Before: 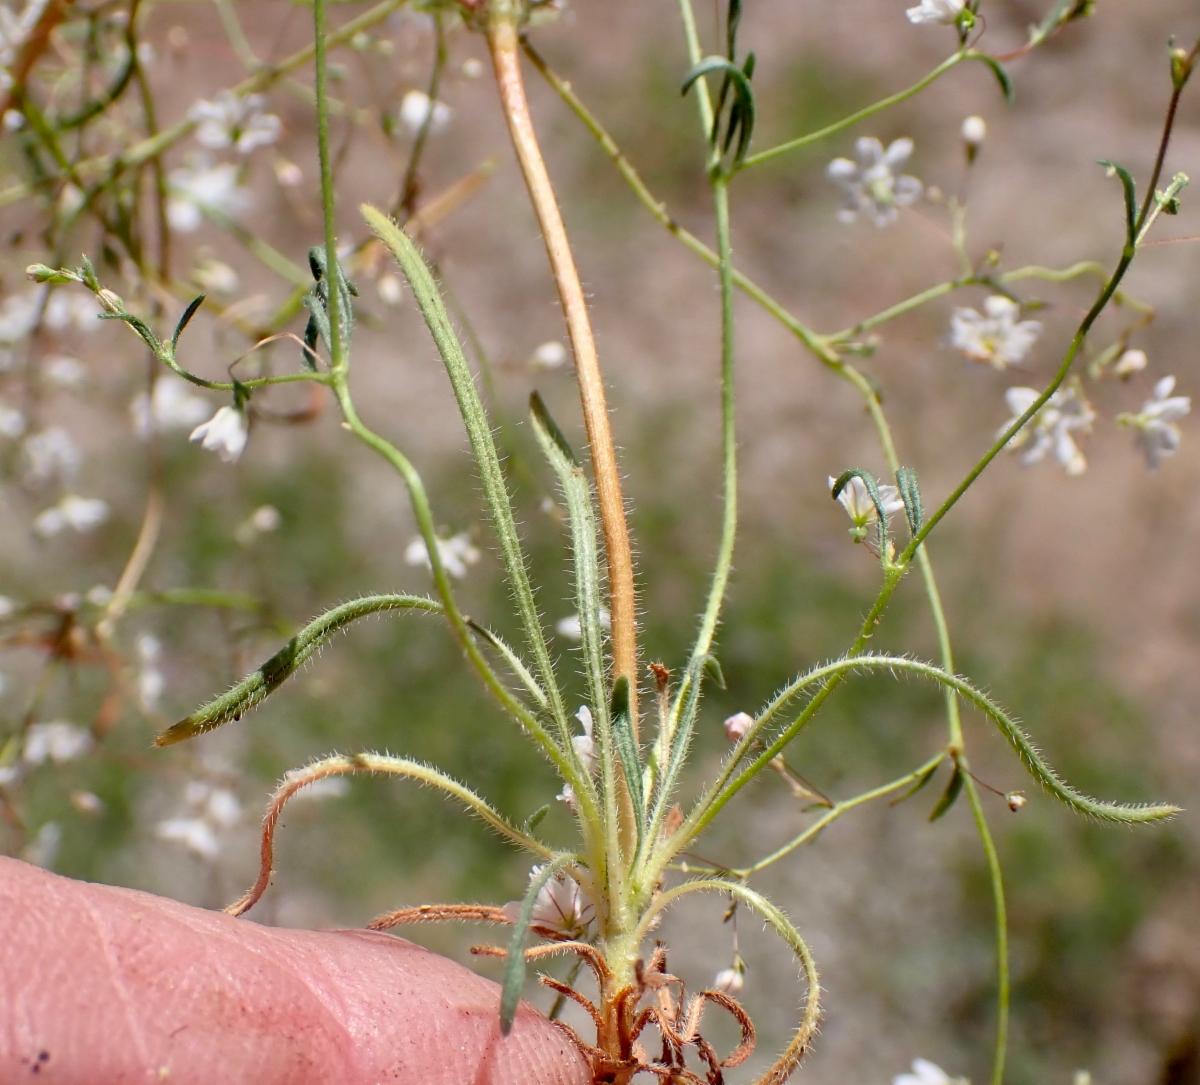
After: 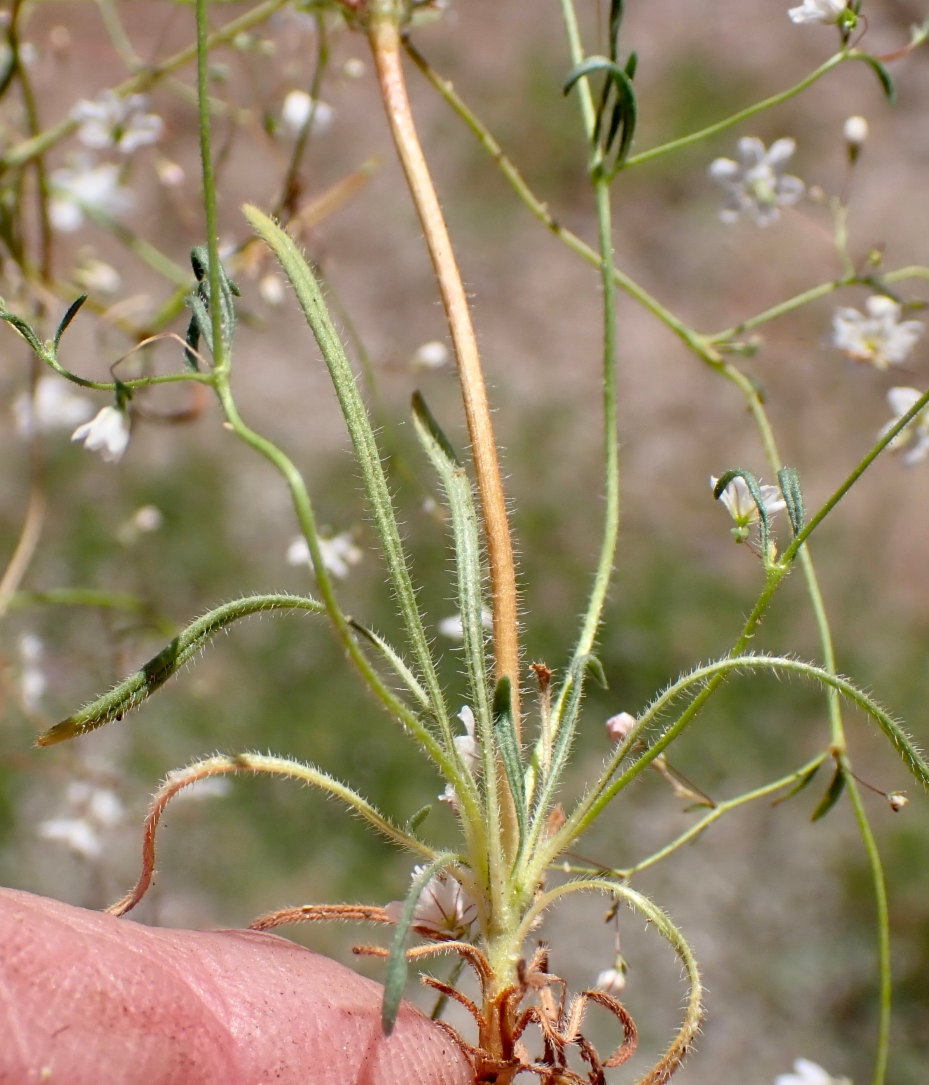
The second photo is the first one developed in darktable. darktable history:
crop: left 9.856%, right 12.668%
shadows and highlights: shadows 13.89, white point adjustment 1.31, soften with gaussian
